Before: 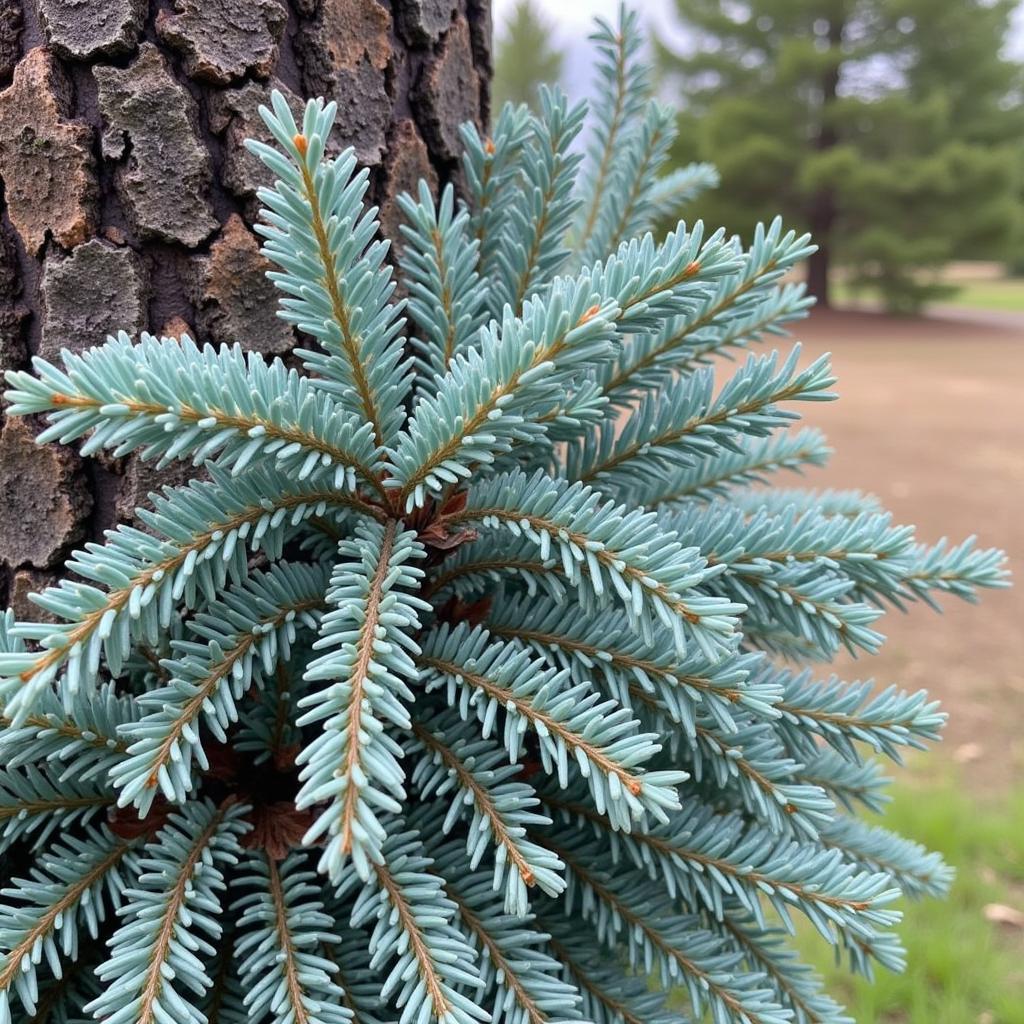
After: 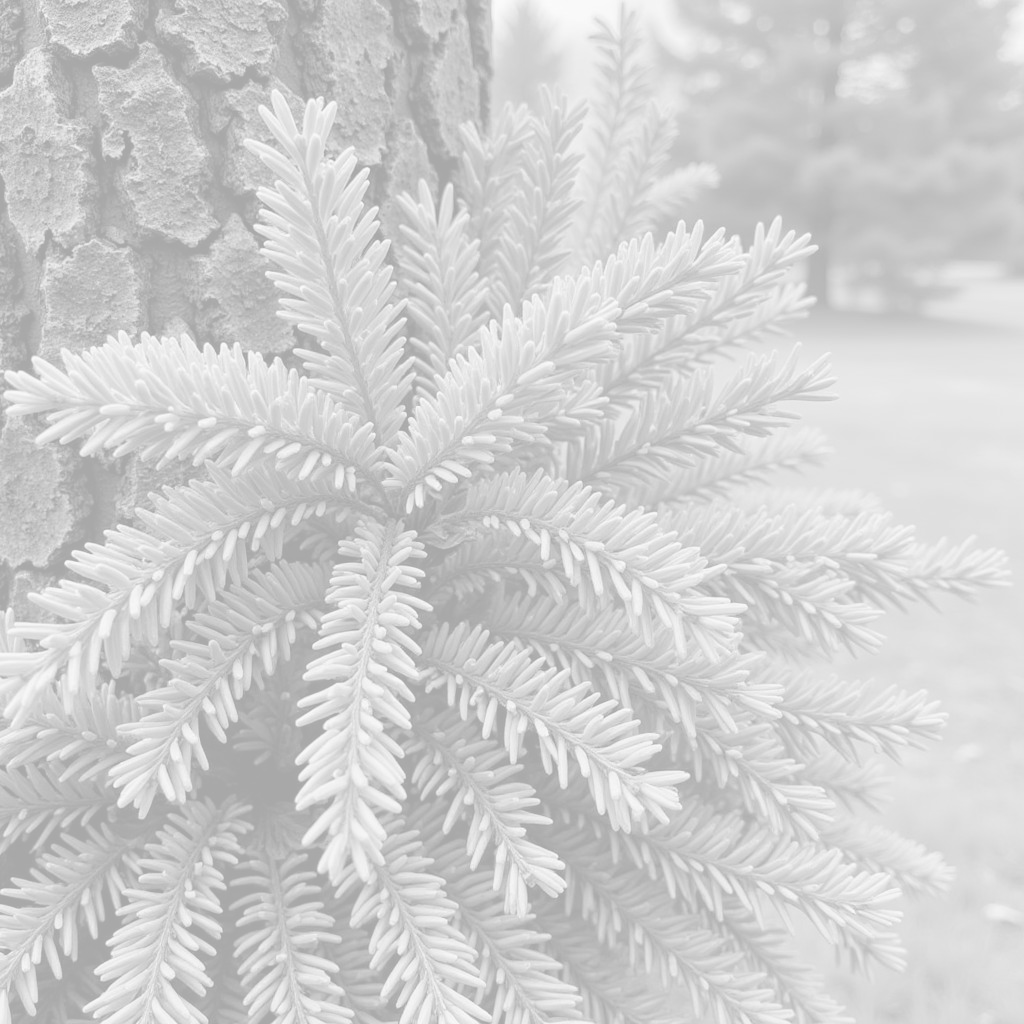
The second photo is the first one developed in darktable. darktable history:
contrast brightness saturation: contrast 0.01, saturation -0.05
colorize: hue 331.2°, saturation 75%, source mix 30.28%, lightness 70.52%, version 1
monochrome: on, module defaults
exposure: black level correction -0.003, exposure 0.04 EV, compensate highlight preservation false
